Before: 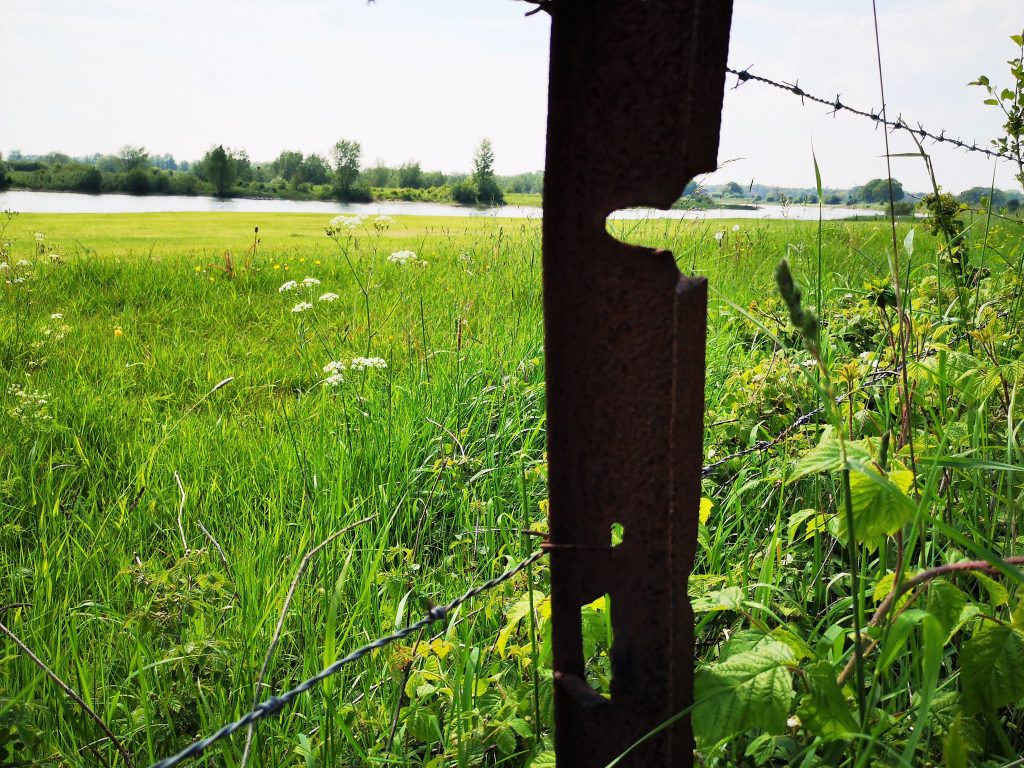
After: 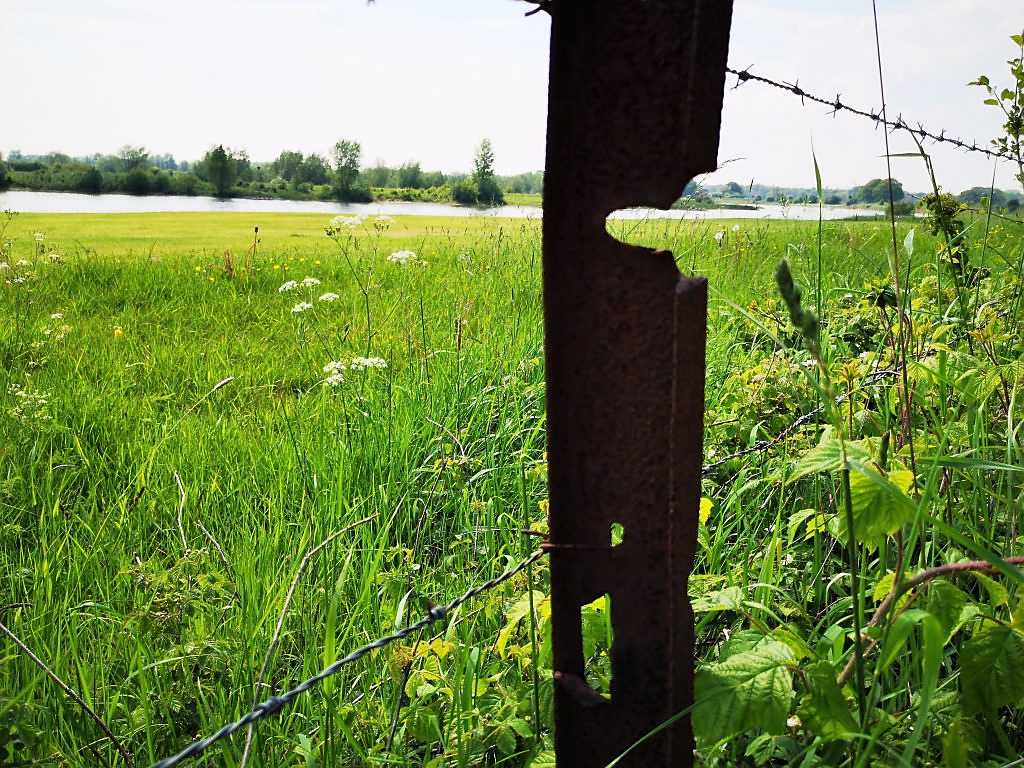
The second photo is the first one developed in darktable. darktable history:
sharpen: radius 1.508, amount 0.405, threshold 1.206
